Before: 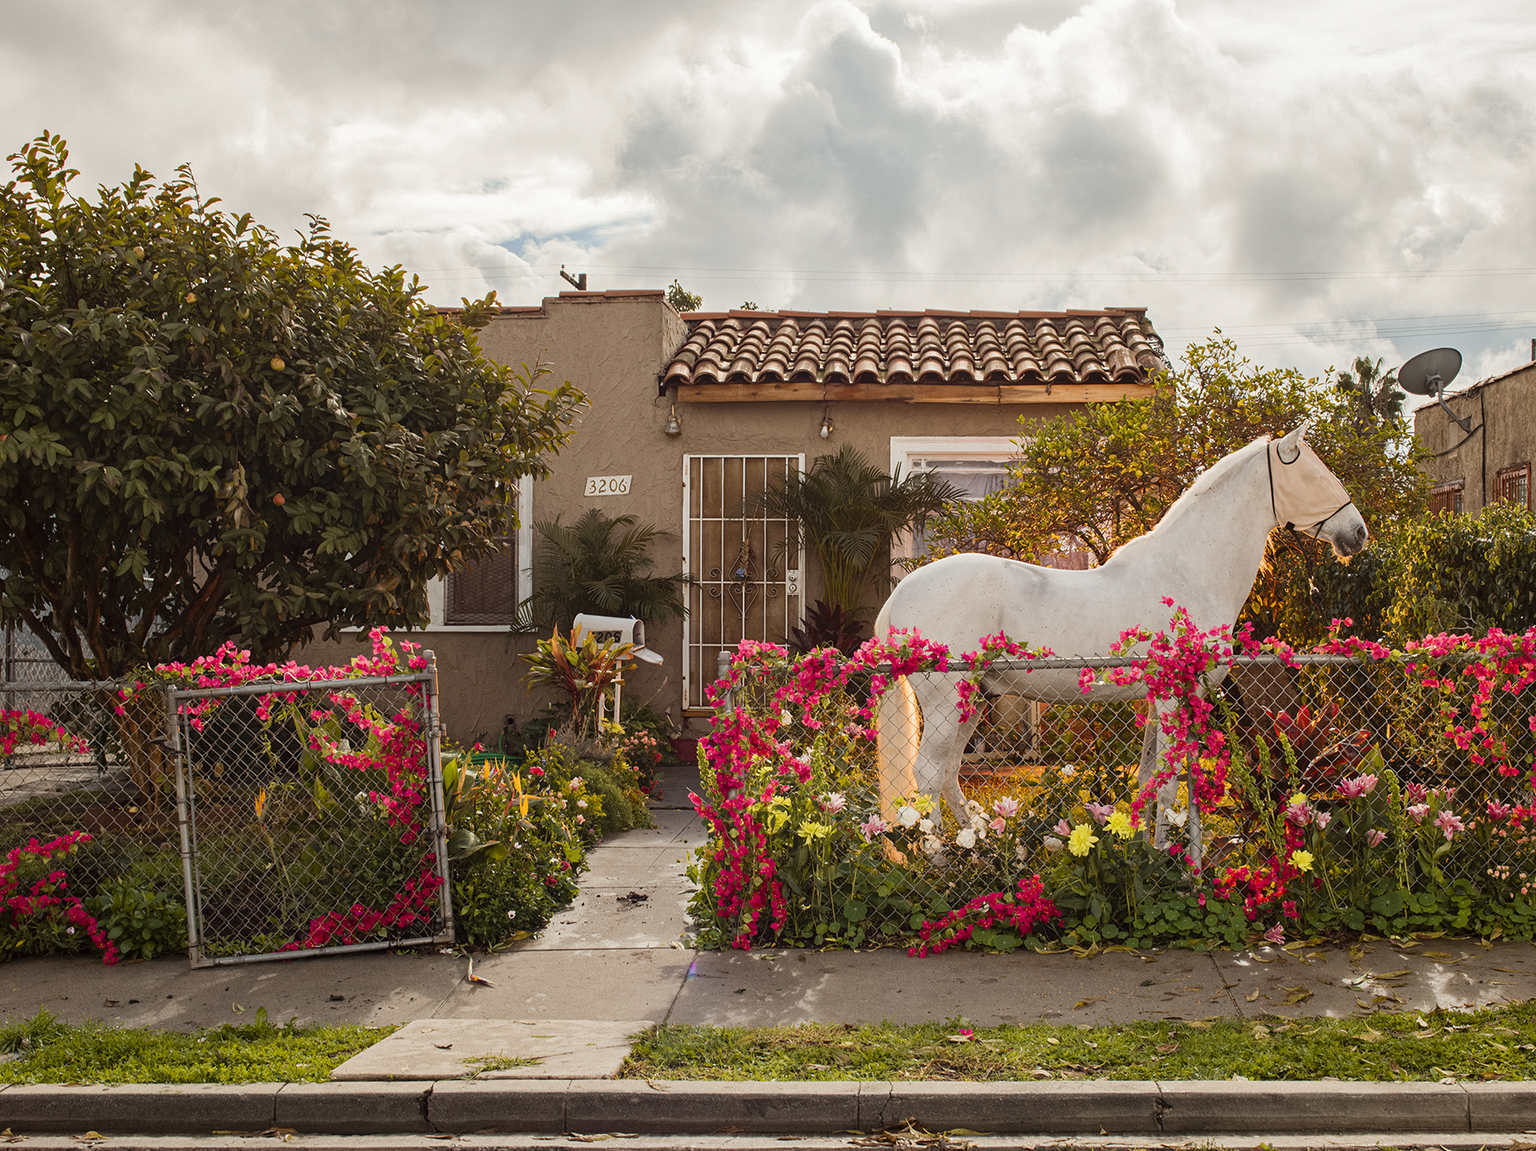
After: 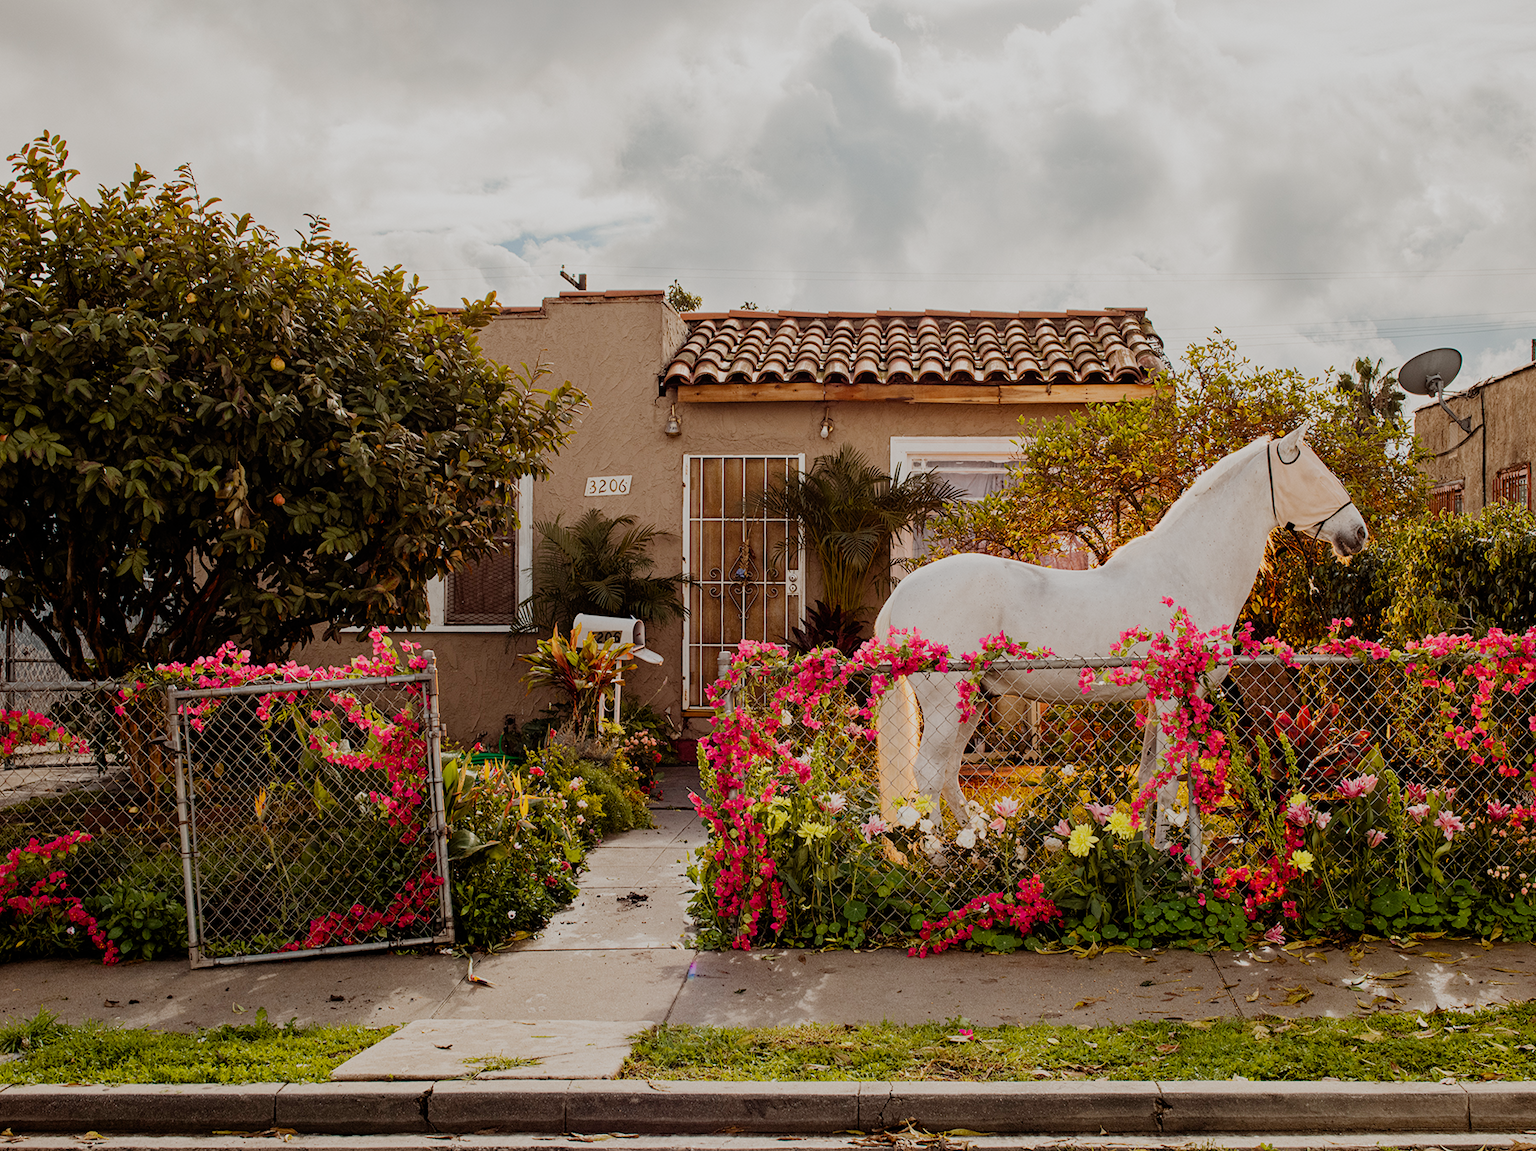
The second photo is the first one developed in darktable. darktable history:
filmic rgb: black relative exposure -7.65 EV, white relative exposure 4.56 EV, threshold 2.97 EV, hardness 3.61, preserve chrominance no, color science v4 (2020), contrast in shadows soft, contrast in highlights soft, enable highlight reconstruction true
